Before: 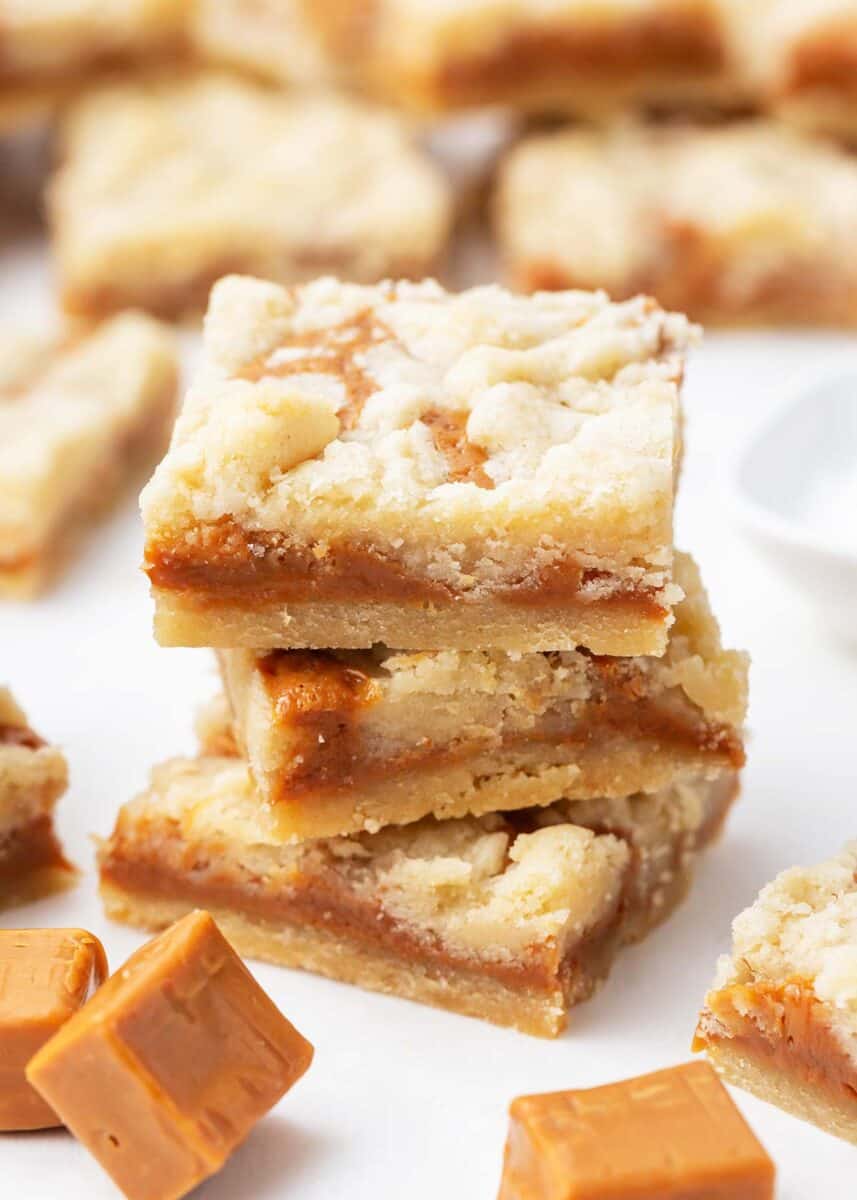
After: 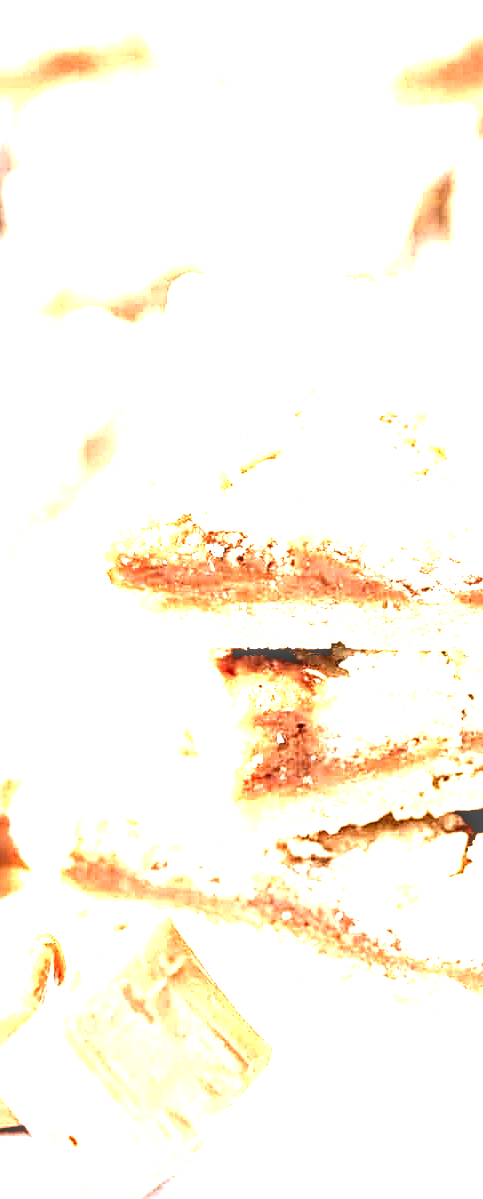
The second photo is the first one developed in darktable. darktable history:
contrast equalizer: octaves 7, y [[0.6 ×6], [0.55 ×6], [0 ×6], [0 ×6], [0 ×6]]
sharpen: radius 3.09
crop: left 4.813%, right 38.755%
exposure: black level correction 0, exposure 0.697 EV, compensate highlight preservation false
contrast brightness saturation: contrast 0.105, saturation -0.353
local contrast: detail 130%
levels: levels [0, 0.281, 0.562]
